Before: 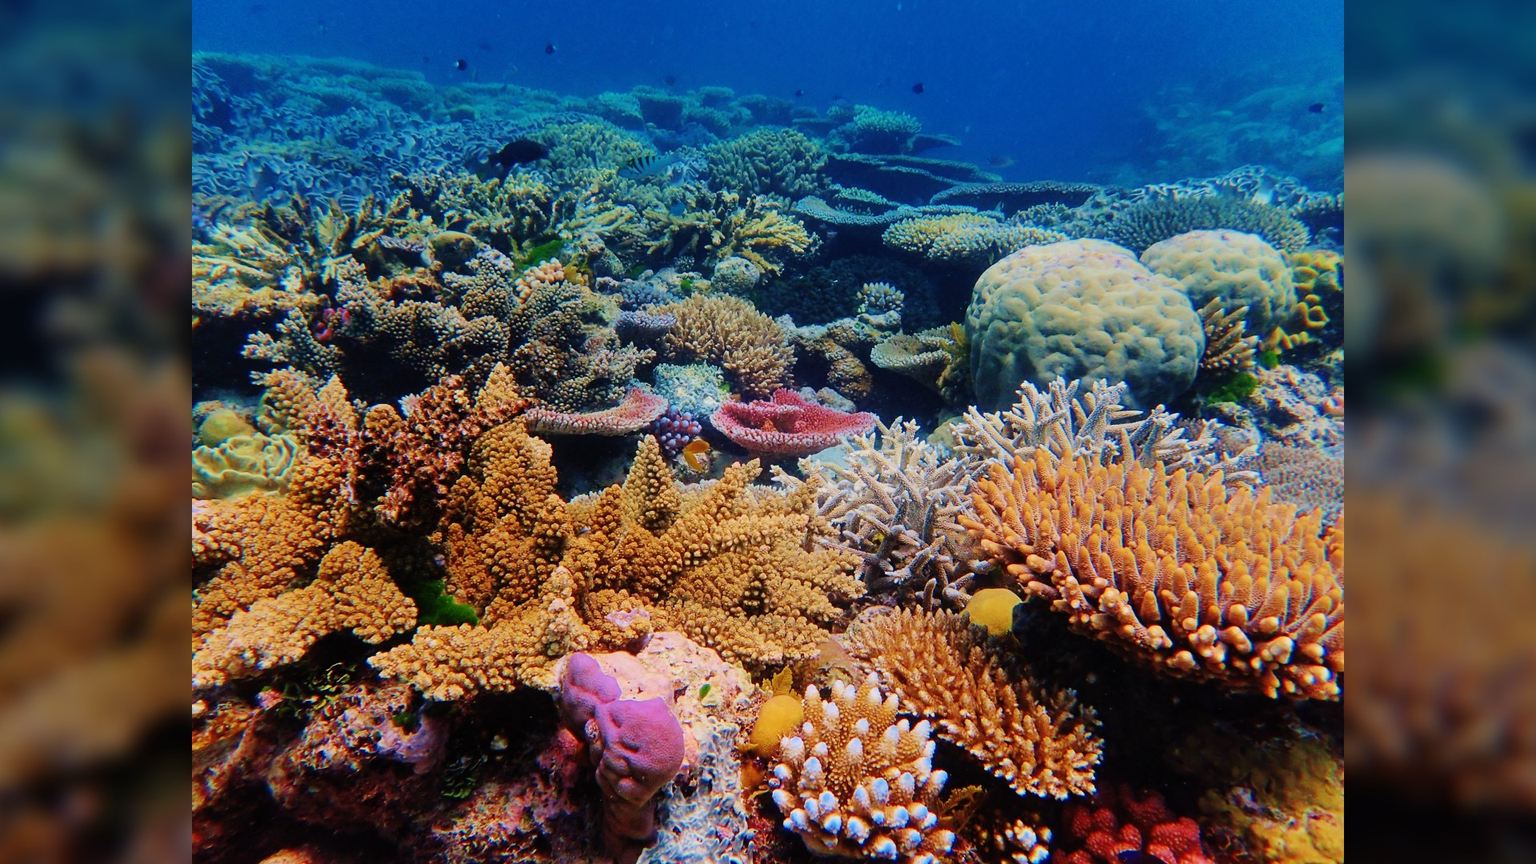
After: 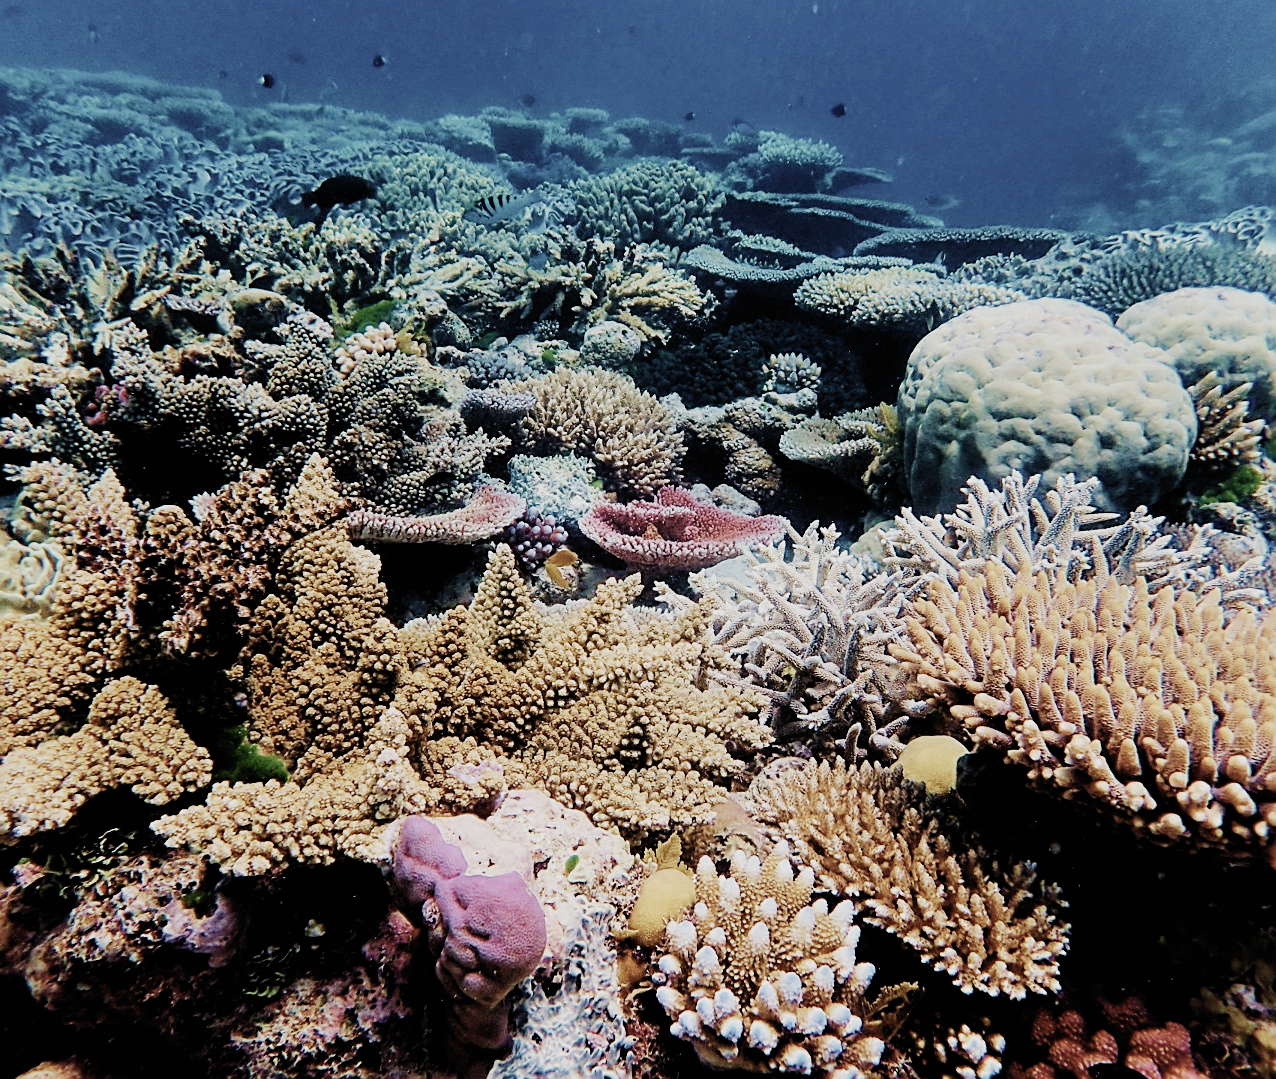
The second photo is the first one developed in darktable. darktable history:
exposure: black level correction 0, exposure 0.695 EV, compensate highlight preservation false
crop and rotate: left 16.133%, right 17.406%
filmic rgb: black relative exposure -5.08 EV, white relative exposure 3.95 EV, hardness 2.9, contrast 1.202, highlights saturation mix -30.38%, preserve chrominance no, color science v5 (2021), contrast in shadows safe, contrast in highlights safe
sharpen: on, module defaults
velvia: on, module defaults
